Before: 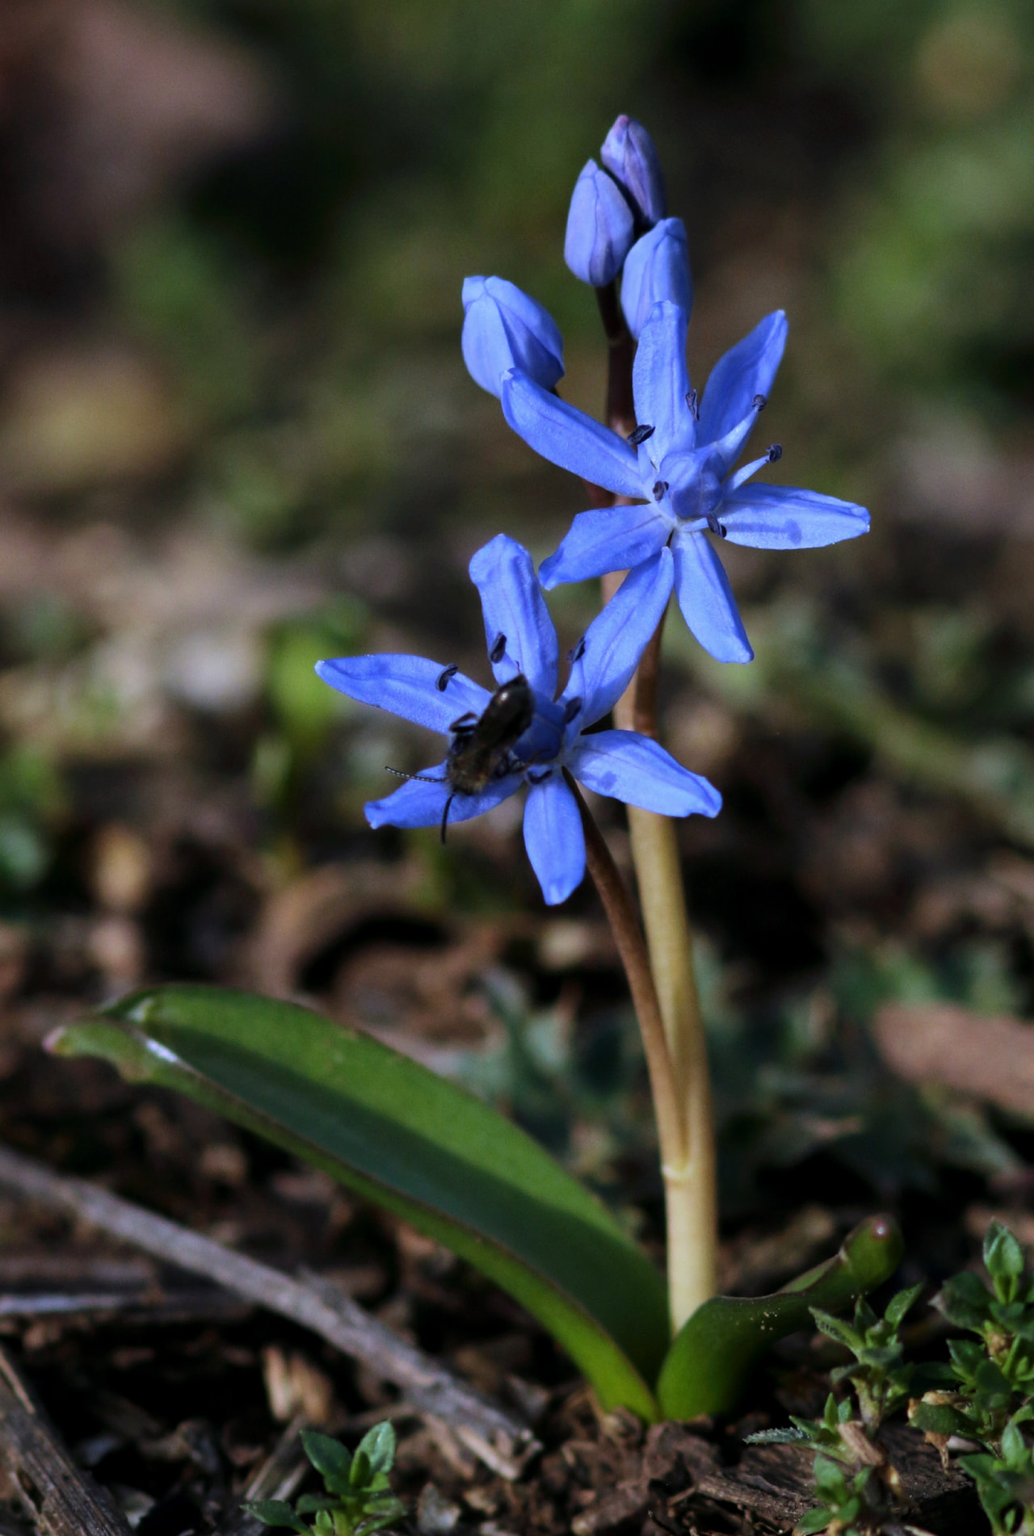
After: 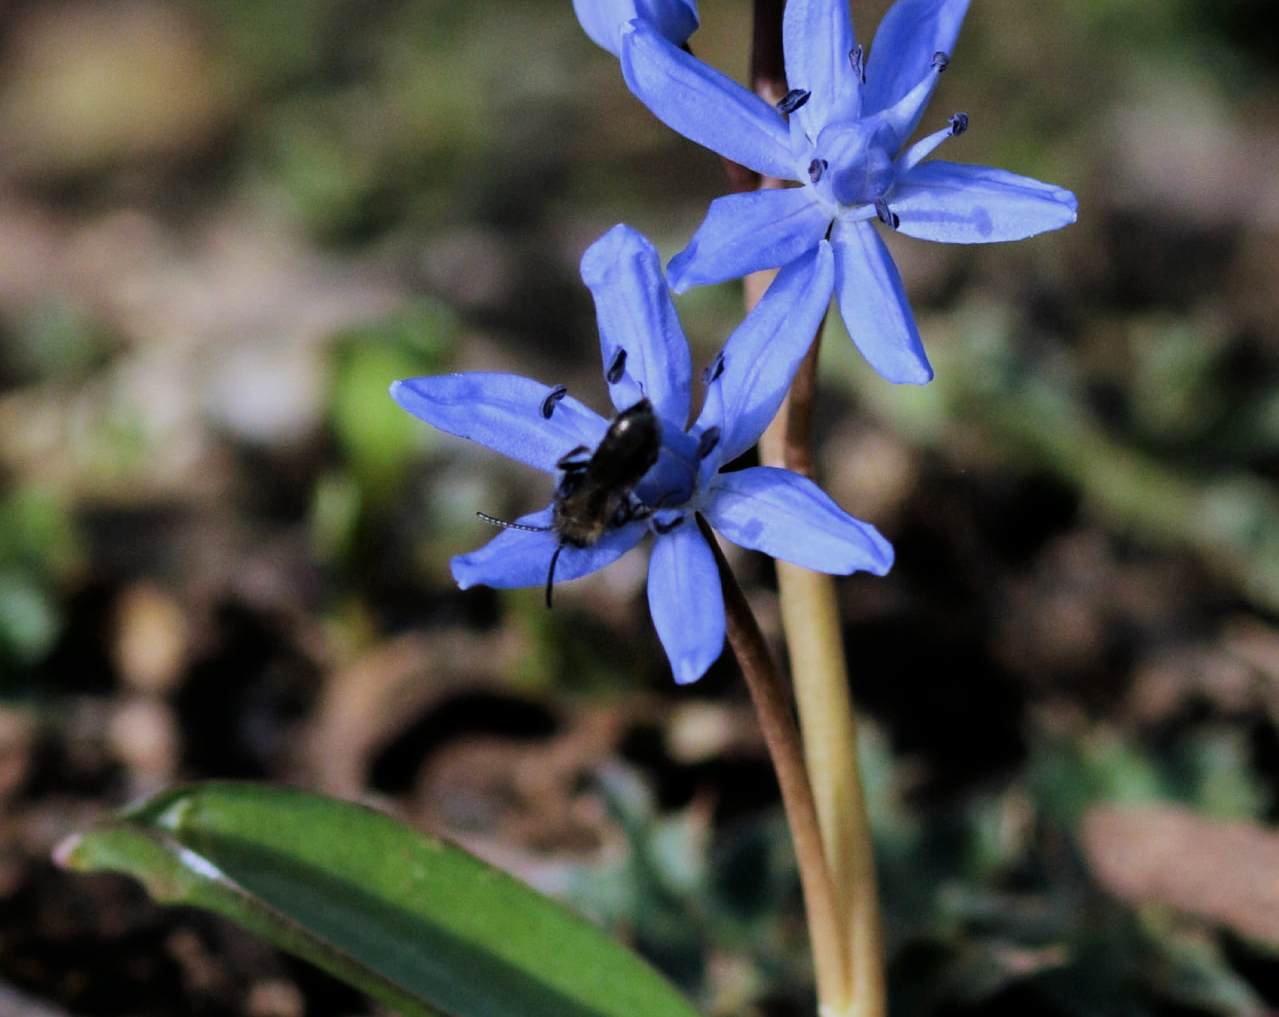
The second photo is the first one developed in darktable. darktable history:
sharpen: amount 0.2
filmic rgb: black relative exposure -7.65 EV, white relative exposure 4.56 EV, hardness 3.61
exposure: black level correction 0, exposure 0.7 EV, compensate exposure bias true, compensate highlight preservation false
crop and rotate: top 23.043%, bottom 23.437%
